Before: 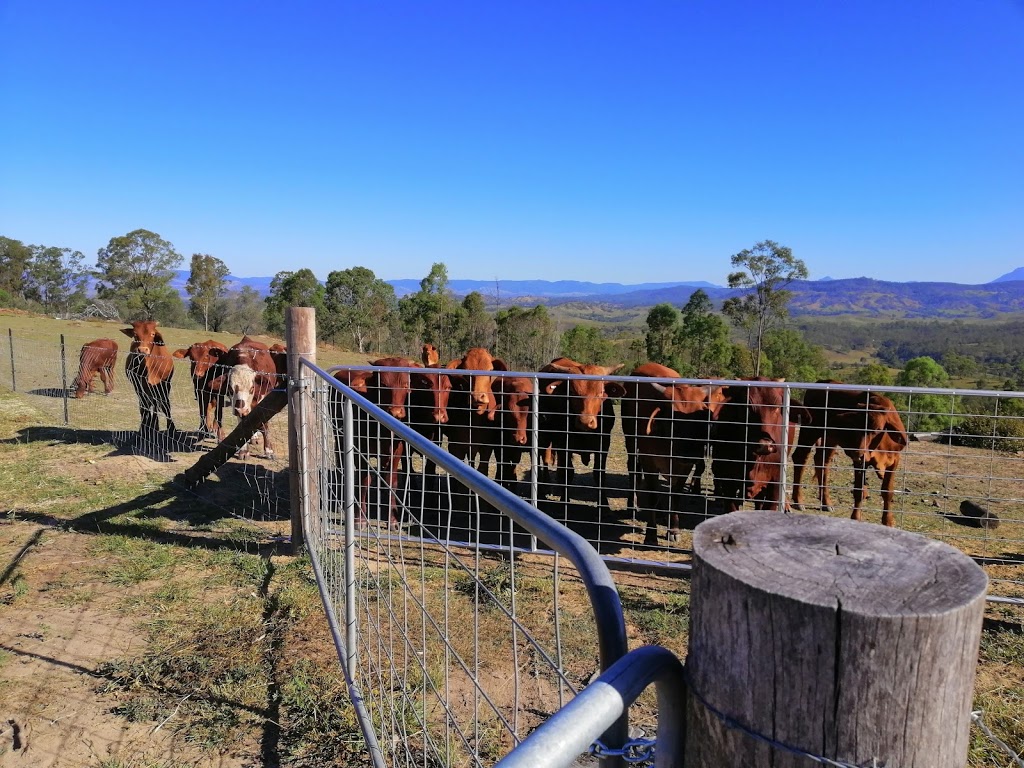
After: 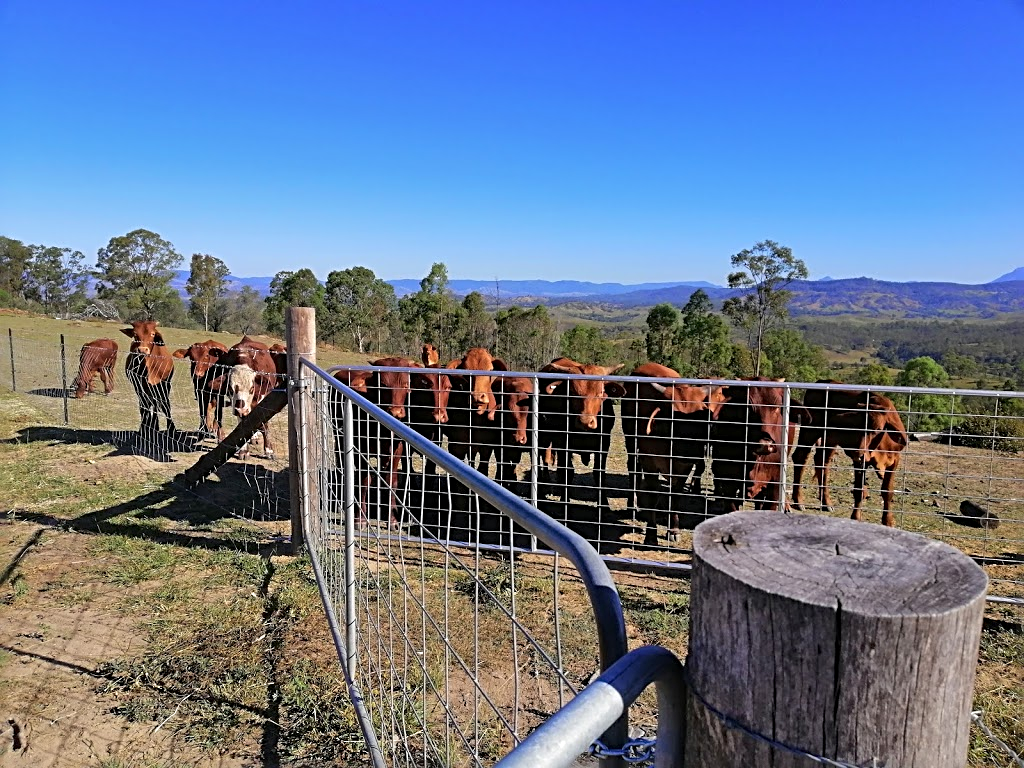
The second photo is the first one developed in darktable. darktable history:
sharpen: radius 3.097
tone equalizer: smoothing diameter 24.9%, edges refinement/feathering 8.67, preserve details guided filter
shadows and highlights: low approximation 0.01, soften with gaussian
